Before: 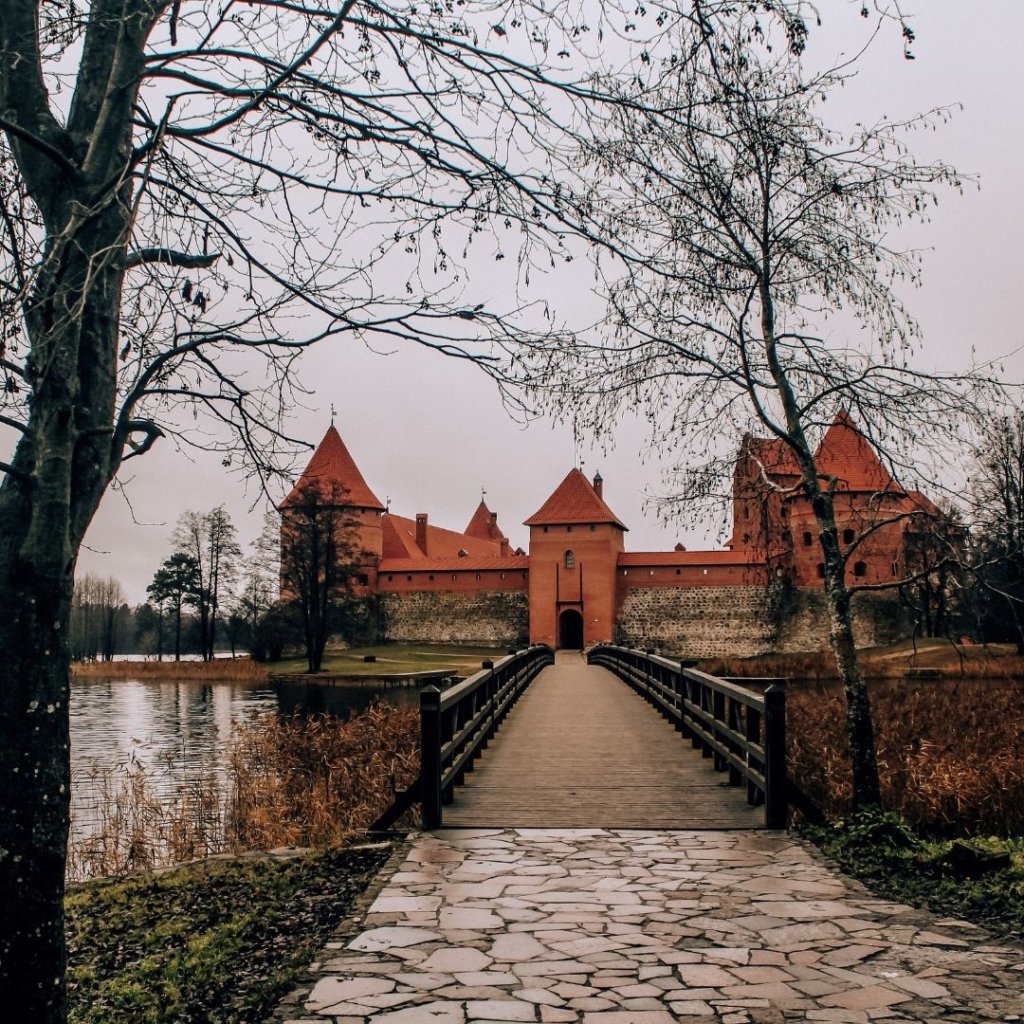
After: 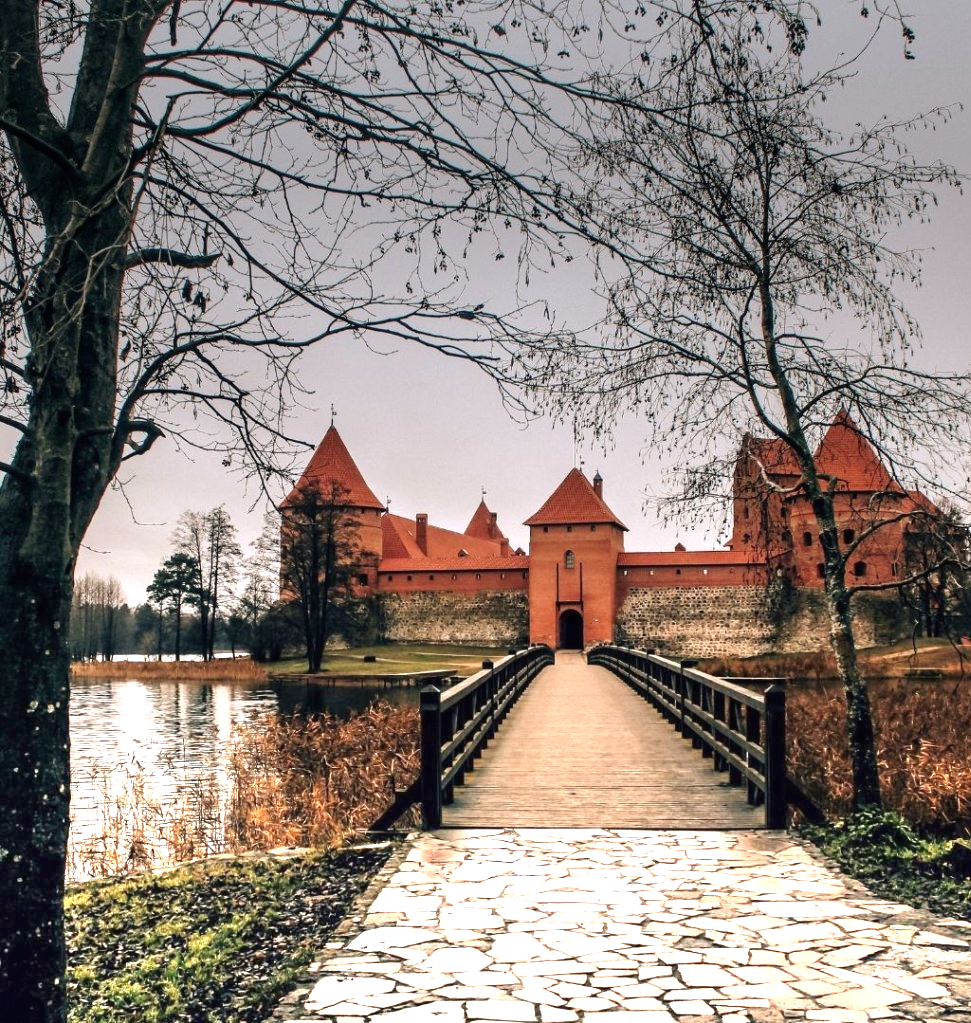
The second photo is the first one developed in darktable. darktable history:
exposure: black level correction 0, exposure -0.721 EV, compensate highlight preservation false
crop and rotate: right 5.167%
graduated density: density -3.9 EV
